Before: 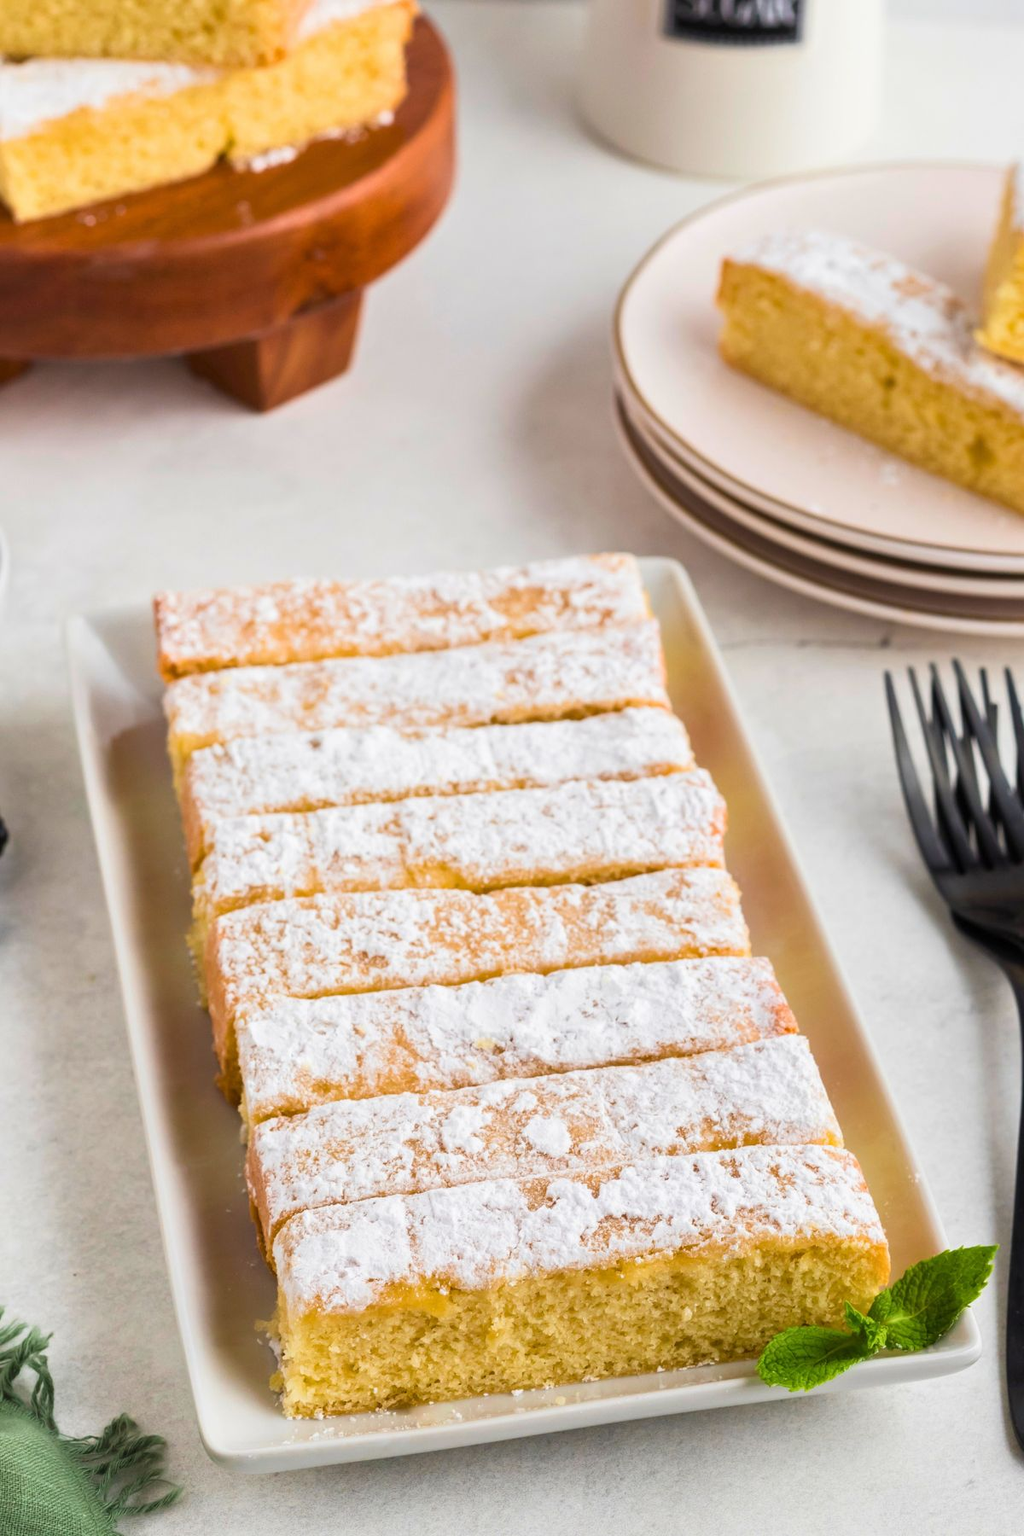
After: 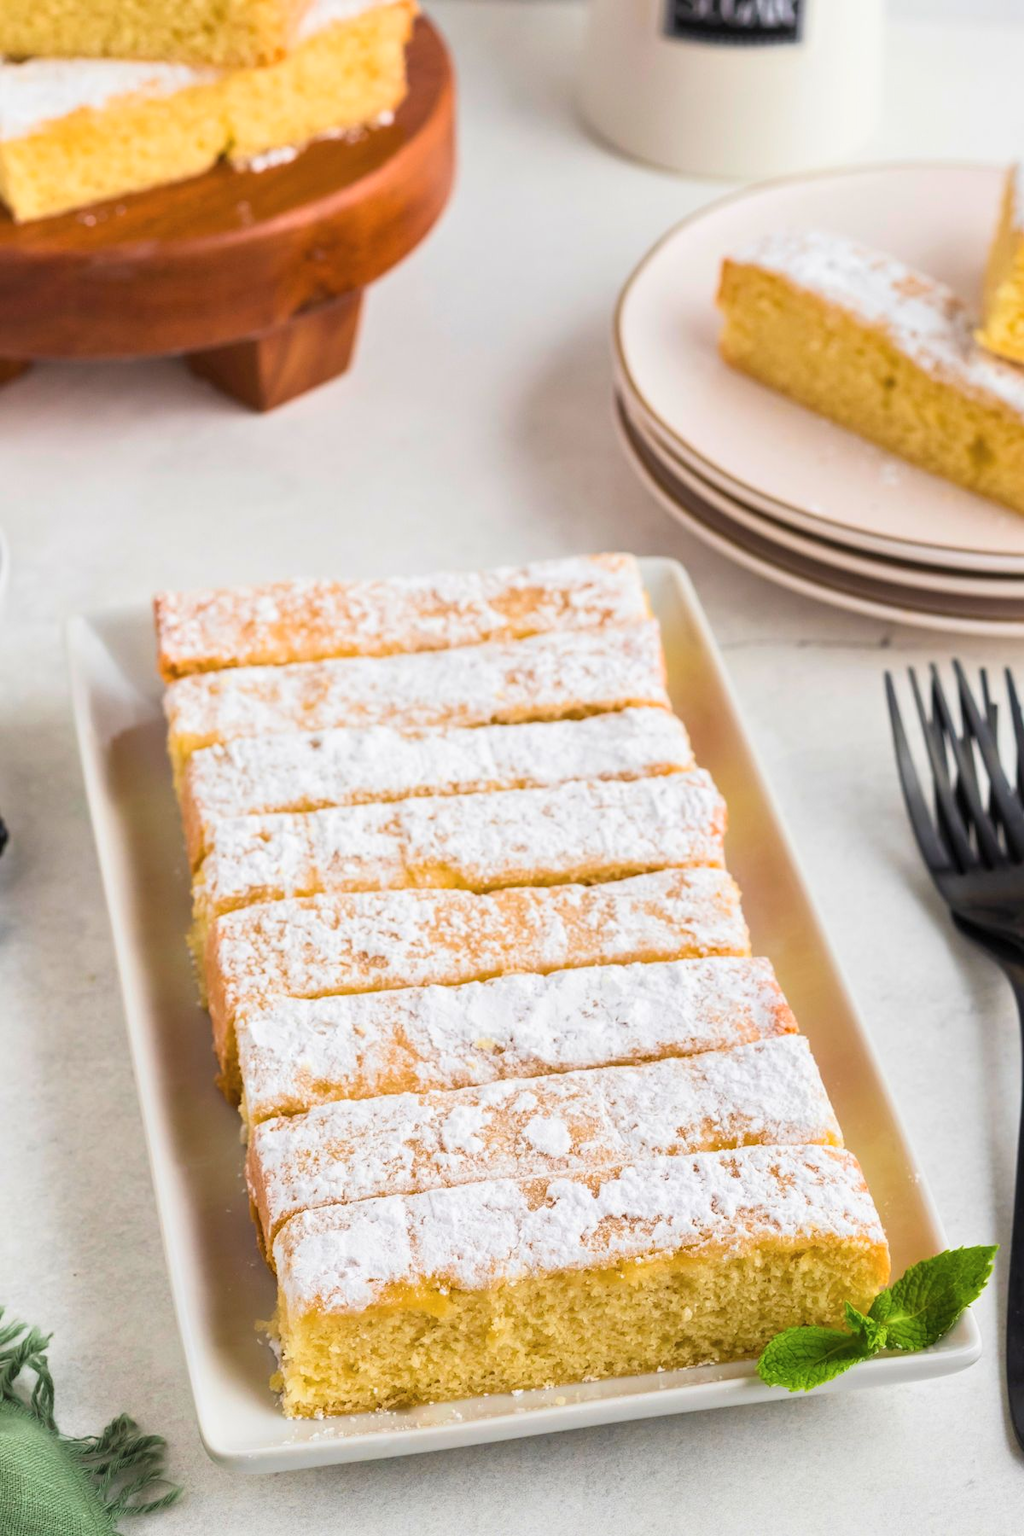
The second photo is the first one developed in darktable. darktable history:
contrast brightness saturation: contrast 0.051, brightness 0.055, saturation 0.014
